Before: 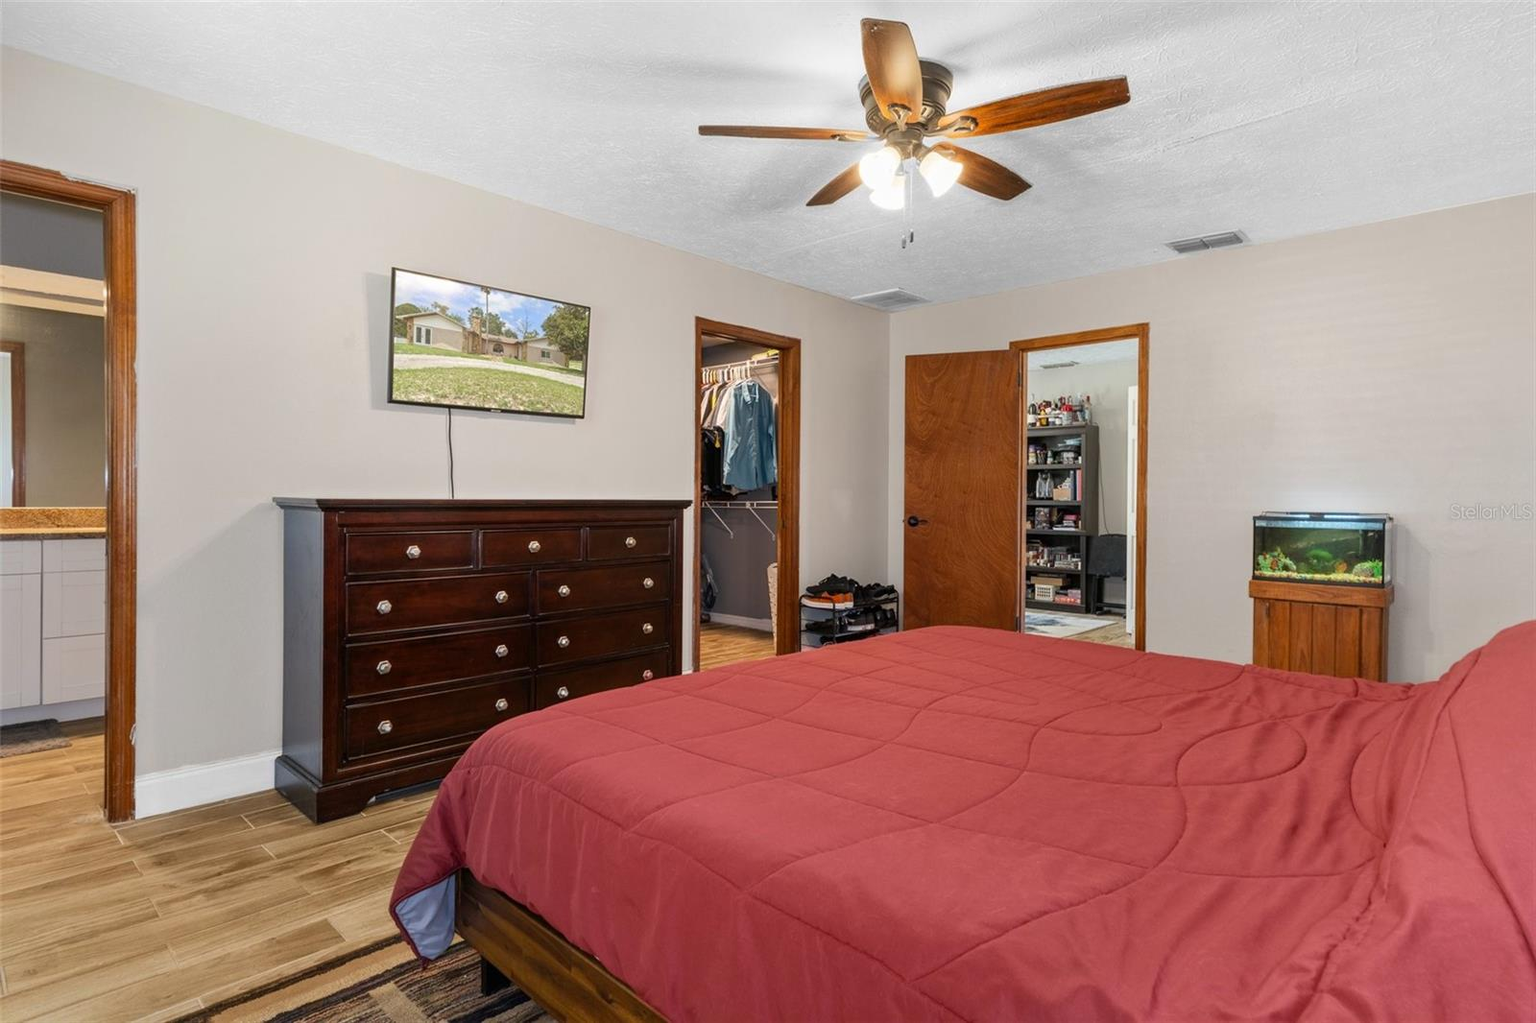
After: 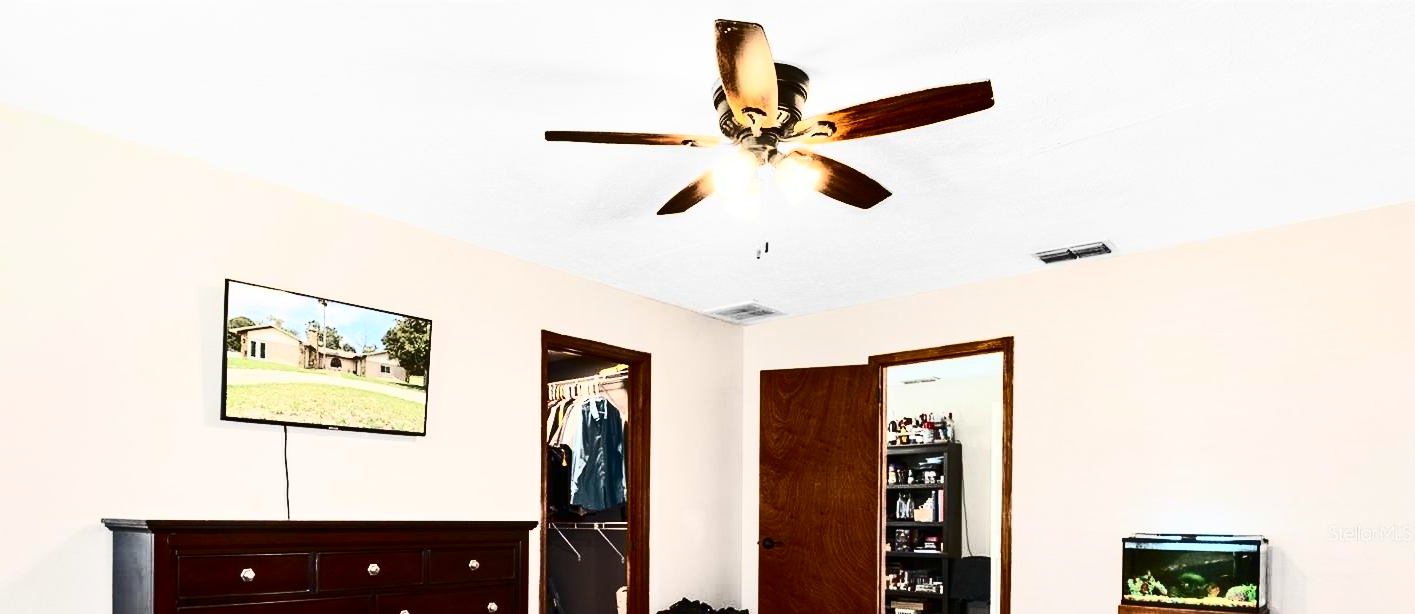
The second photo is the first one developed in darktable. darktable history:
crop and rotate: left 11.52%, bottom 42.36%
shadows and highlights: shadows 33.01, highlights -47.79, compress 49.71%, soften with gaussian
contrast brightness saturation: contrast 0.939, brightness 0.204
